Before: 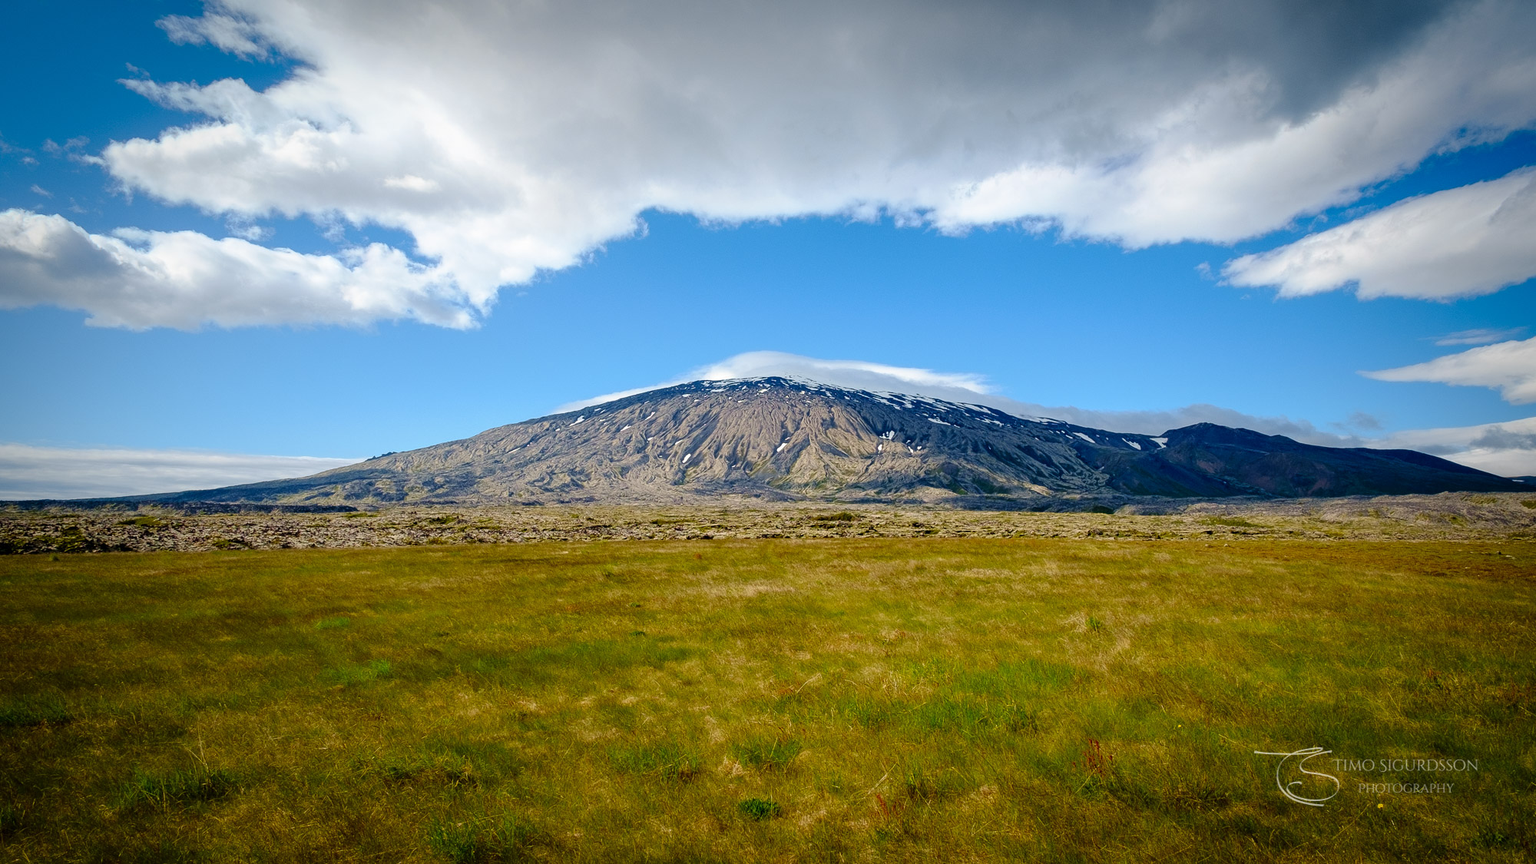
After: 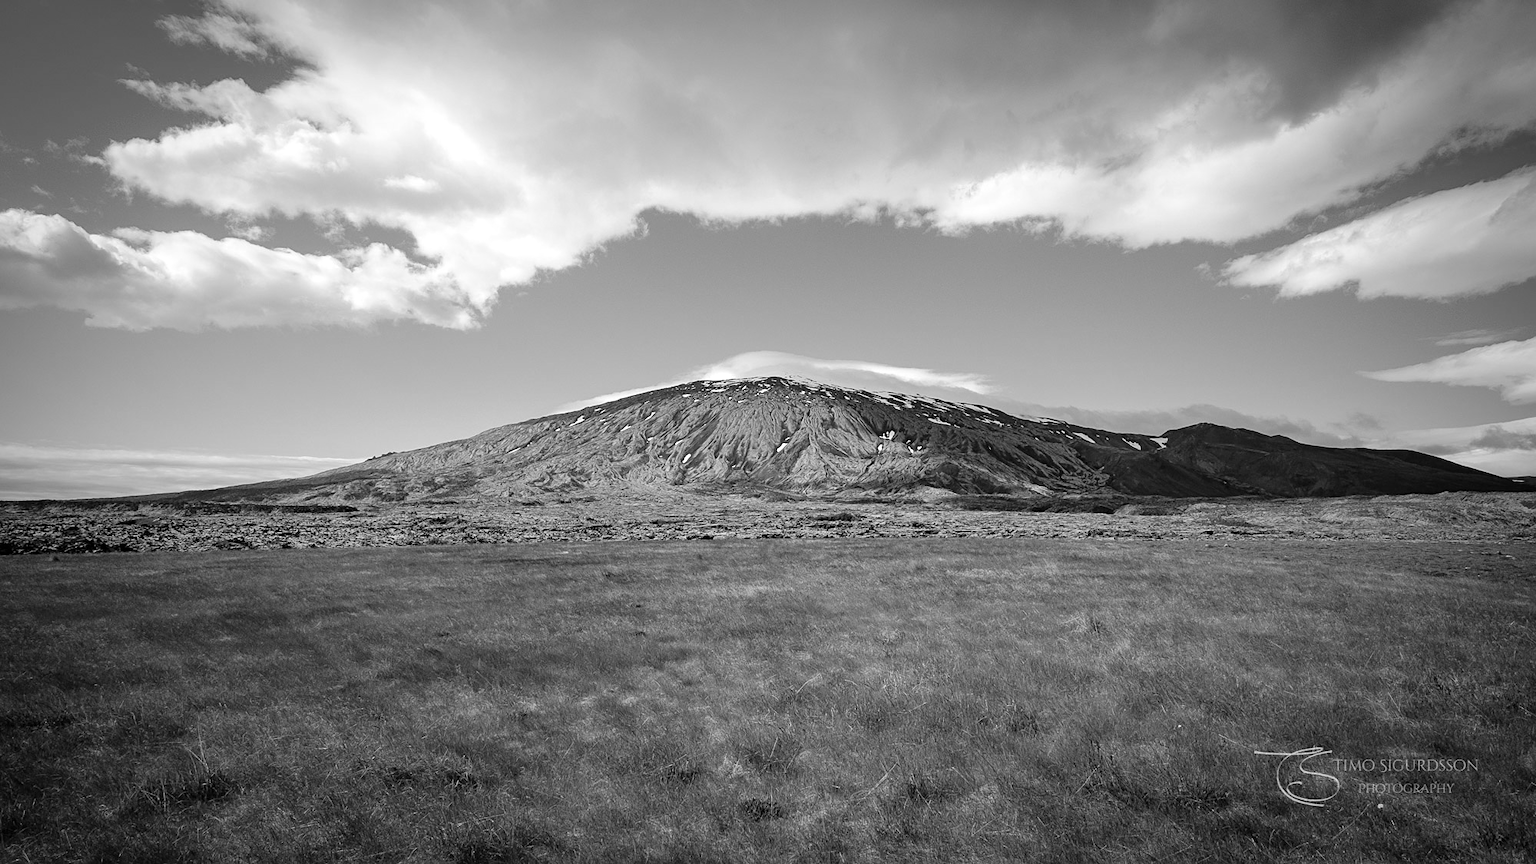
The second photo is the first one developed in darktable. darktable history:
color balance: lift [1, 1, 0.999, 1.001], gamma [1, 1.003, 1.005, 0.995], gain [1, 0.992, 0.988, 1.012], contrast 5%, output saturation 110%
monochrome: size 3.1
sharpen: amount 0.2
